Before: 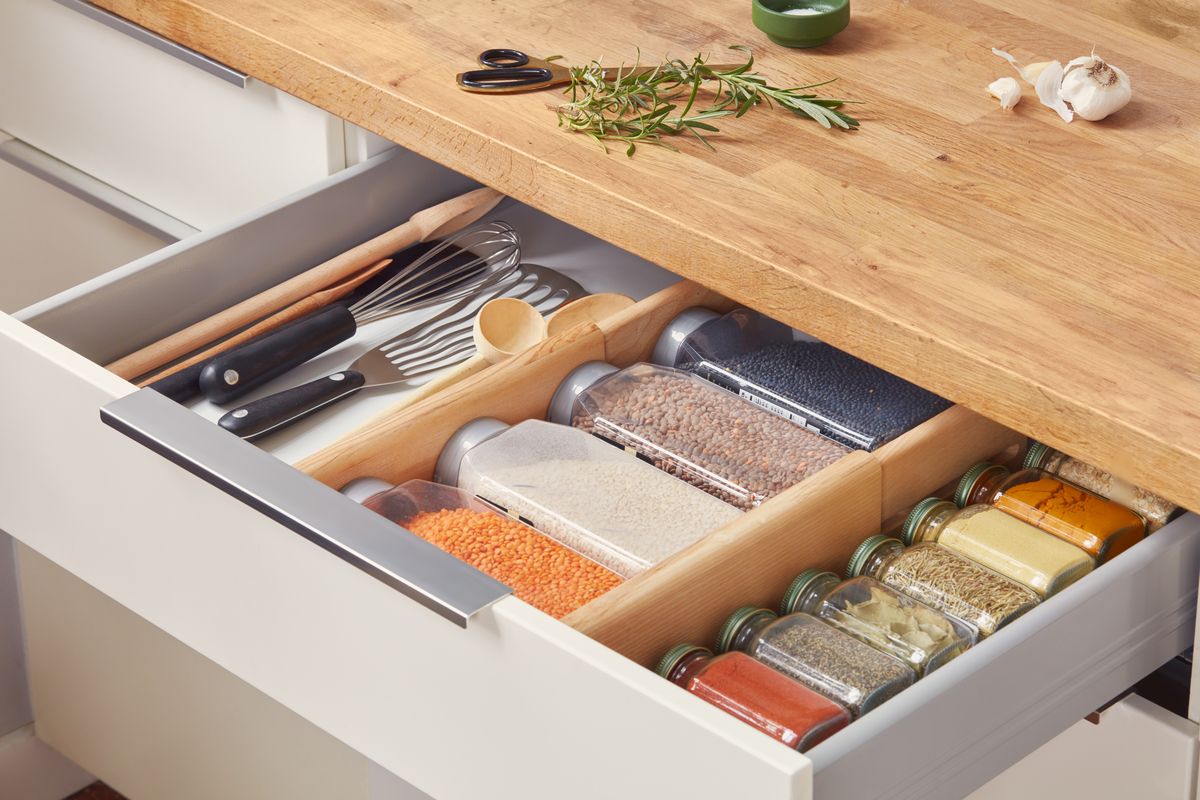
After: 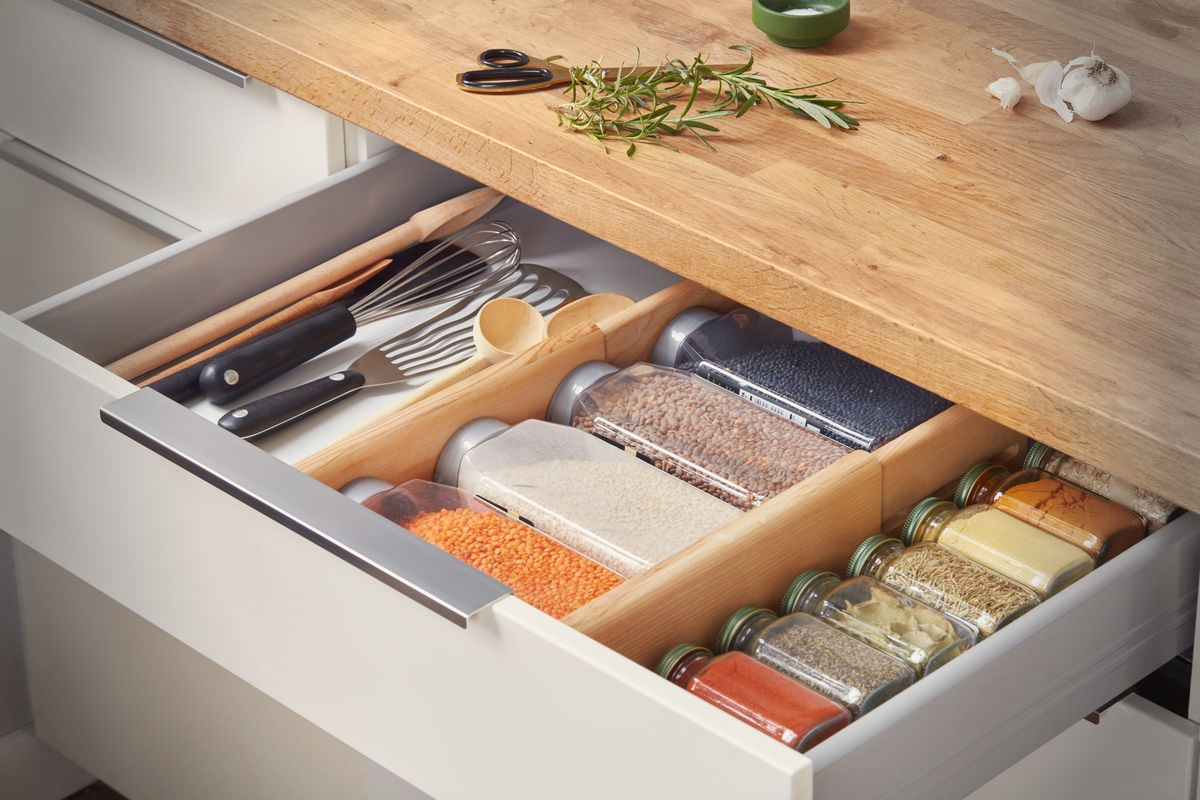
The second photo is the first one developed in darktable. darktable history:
vignetting: fall-off start 68.12%, fall-off radius 29.82%, width/height ratio 0.992, shape 0.842
